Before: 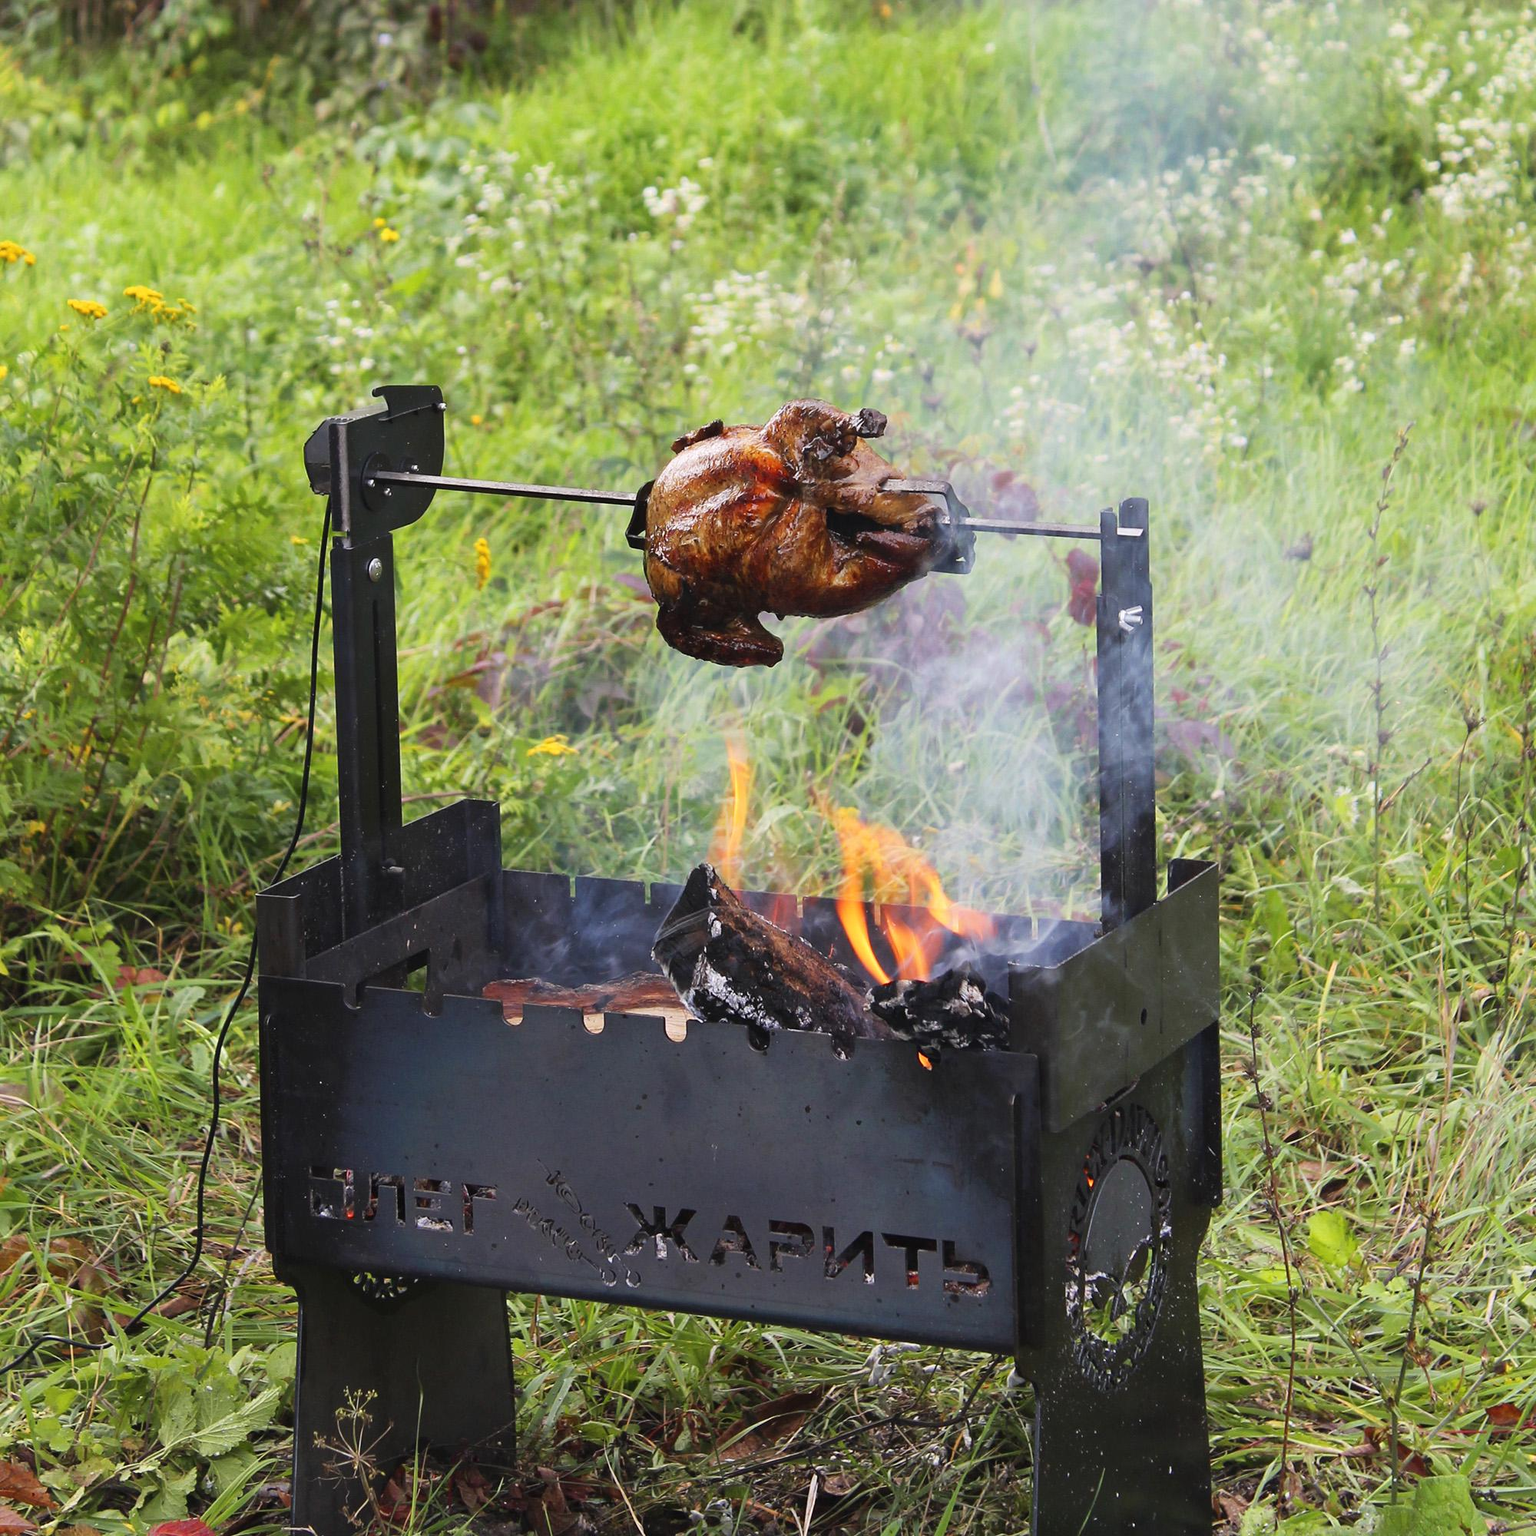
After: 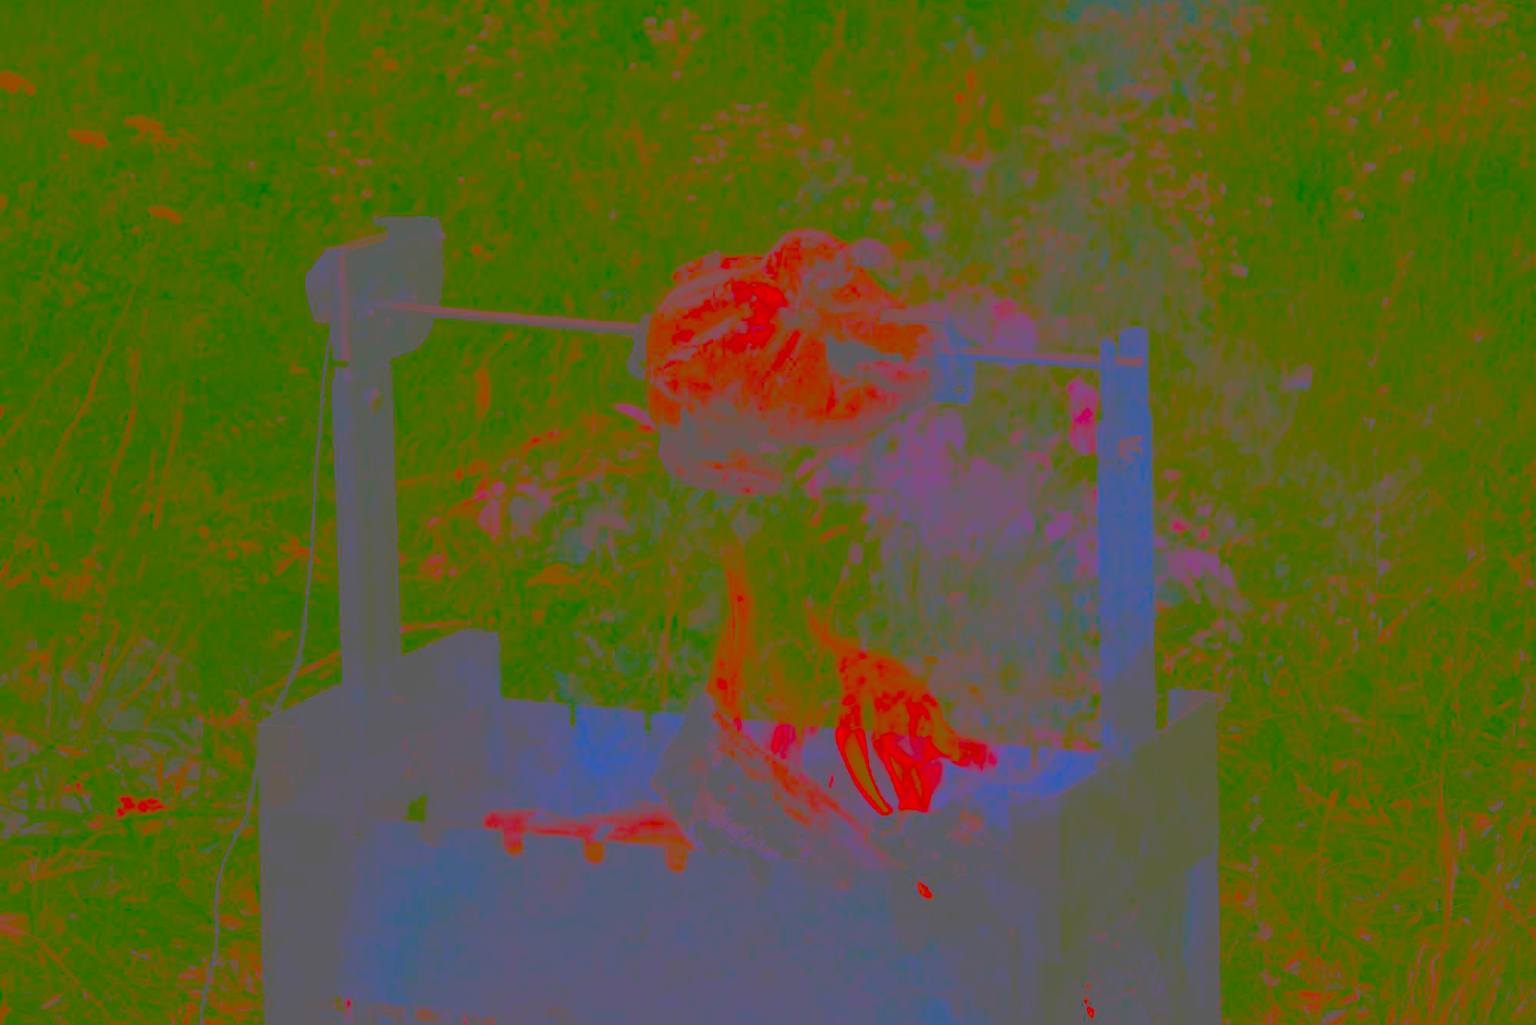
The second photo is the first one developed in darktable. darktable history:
crop: top 11.149%, bottom 22.052%
contrast brightness saturation: contrast -0.977, brightness -0.165, saturation 0.756
color balance rgb: highlights gain › chroma 2.441%, highlights gain › hue 37°, linear chroma grading › global chroma 8.83%, perceptual saturation grading › global saturation 19.975%, global vibrance 20%
